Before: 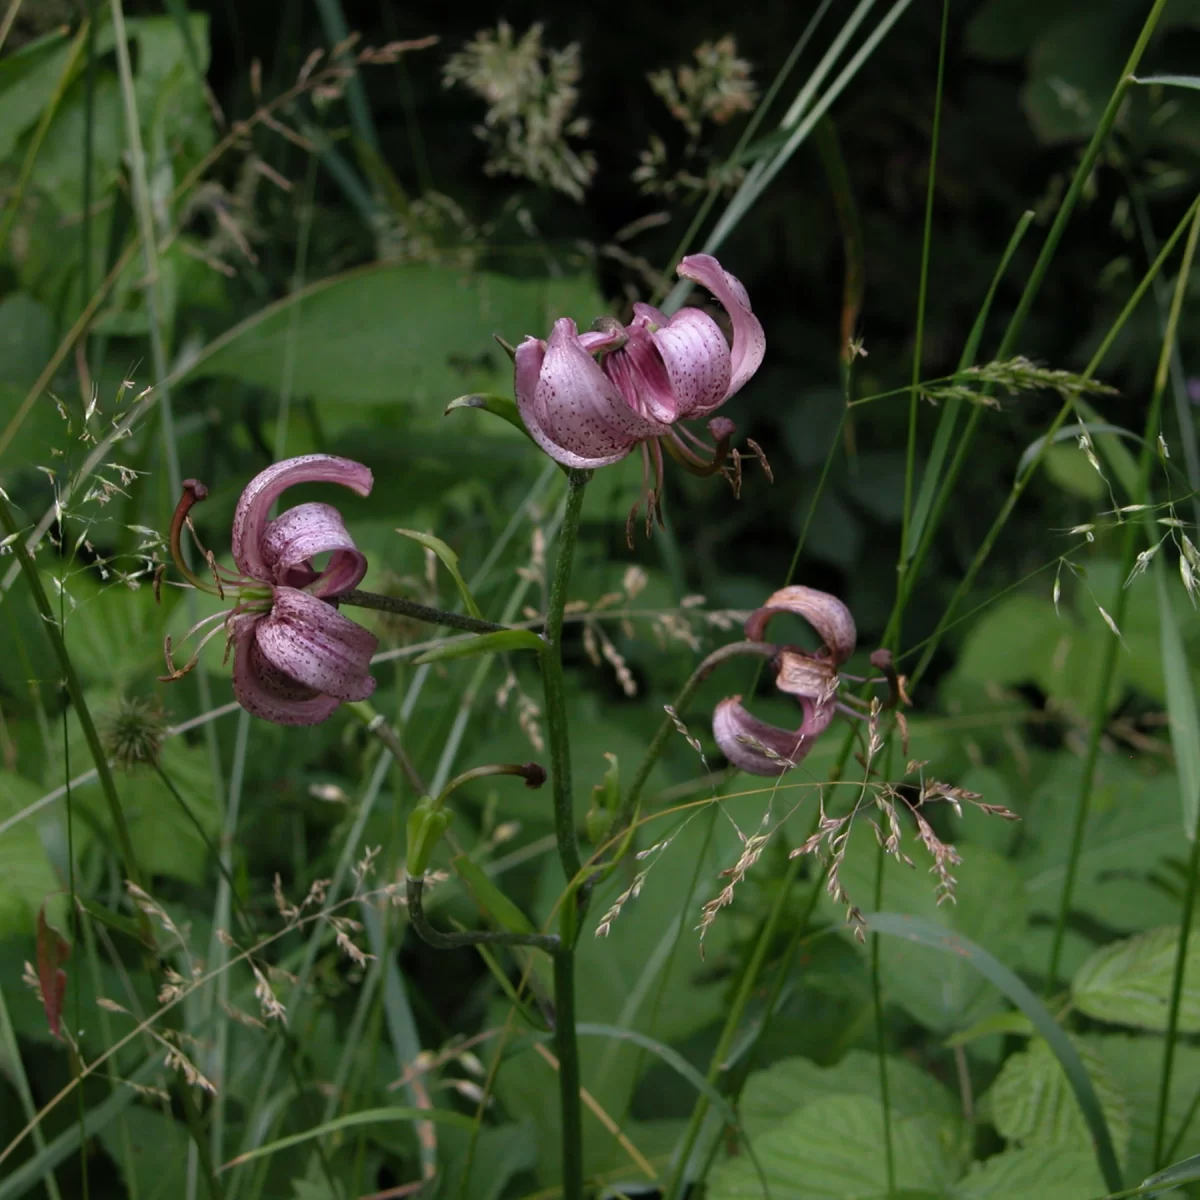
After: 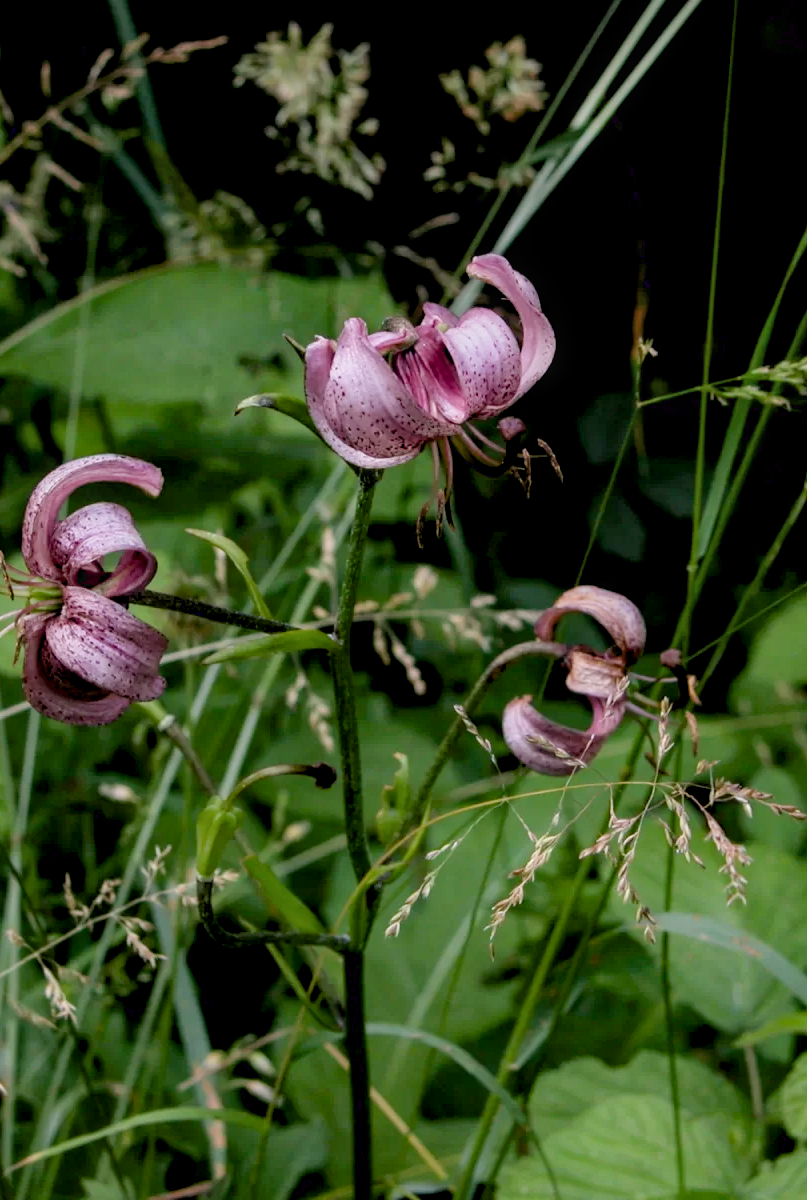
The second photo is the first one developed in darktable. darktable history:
crop and rotate: left 17.559%, right 15.153%
exposure: black level correction 0.011, exposure 0.702 EV, compensate exposure bias true, compensate highlight preservation false
filmic rgb: black relative exposure -7.65 EV, white relative exposure 4.56 EV, hardness 3.61, contrast 0.997
local contrast: on, module defaults
